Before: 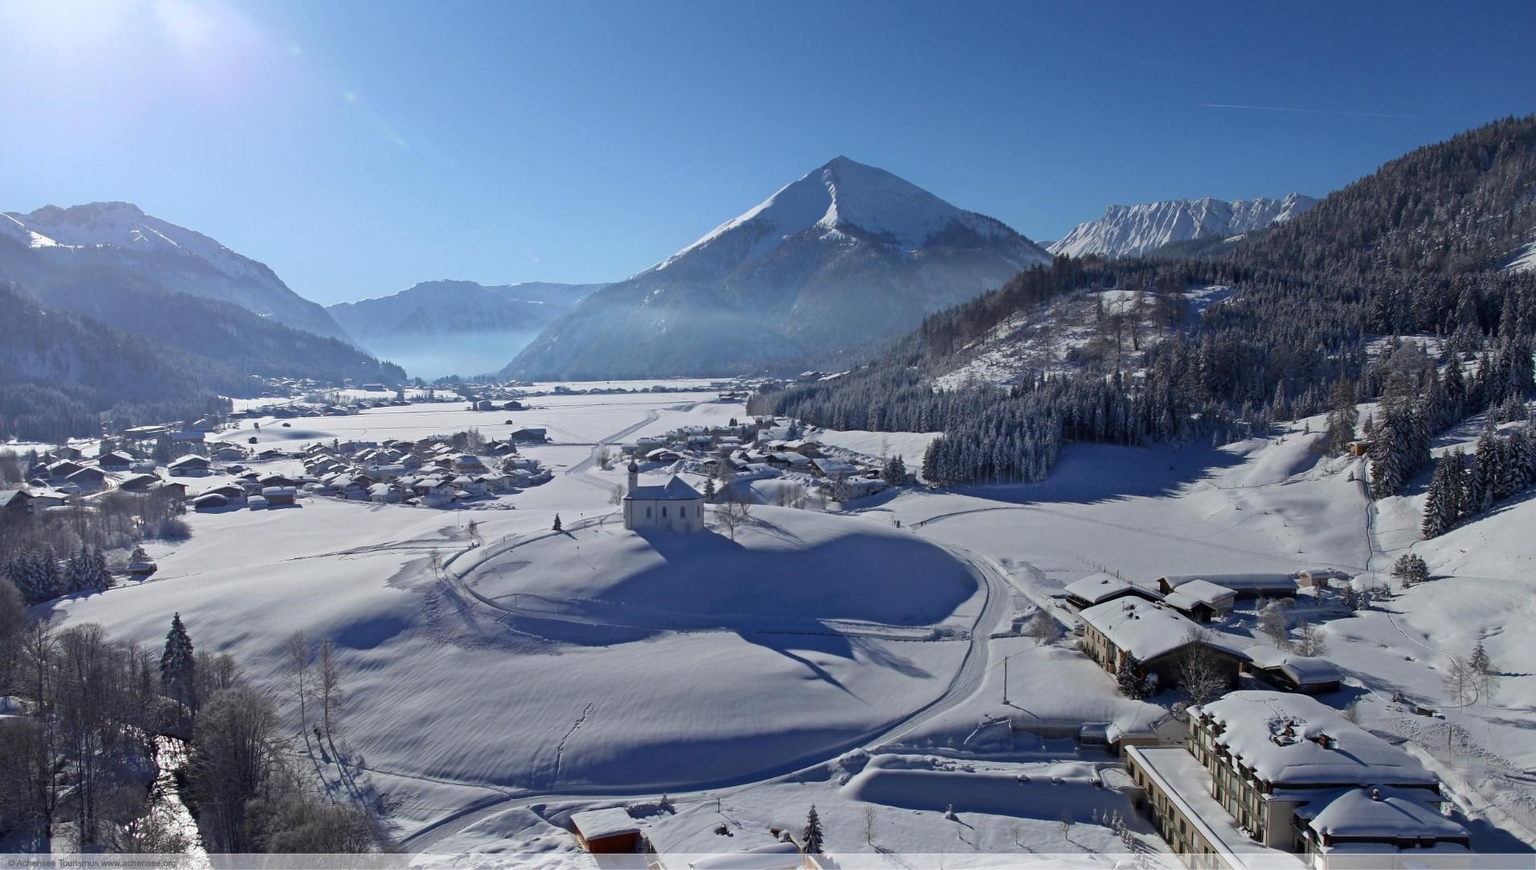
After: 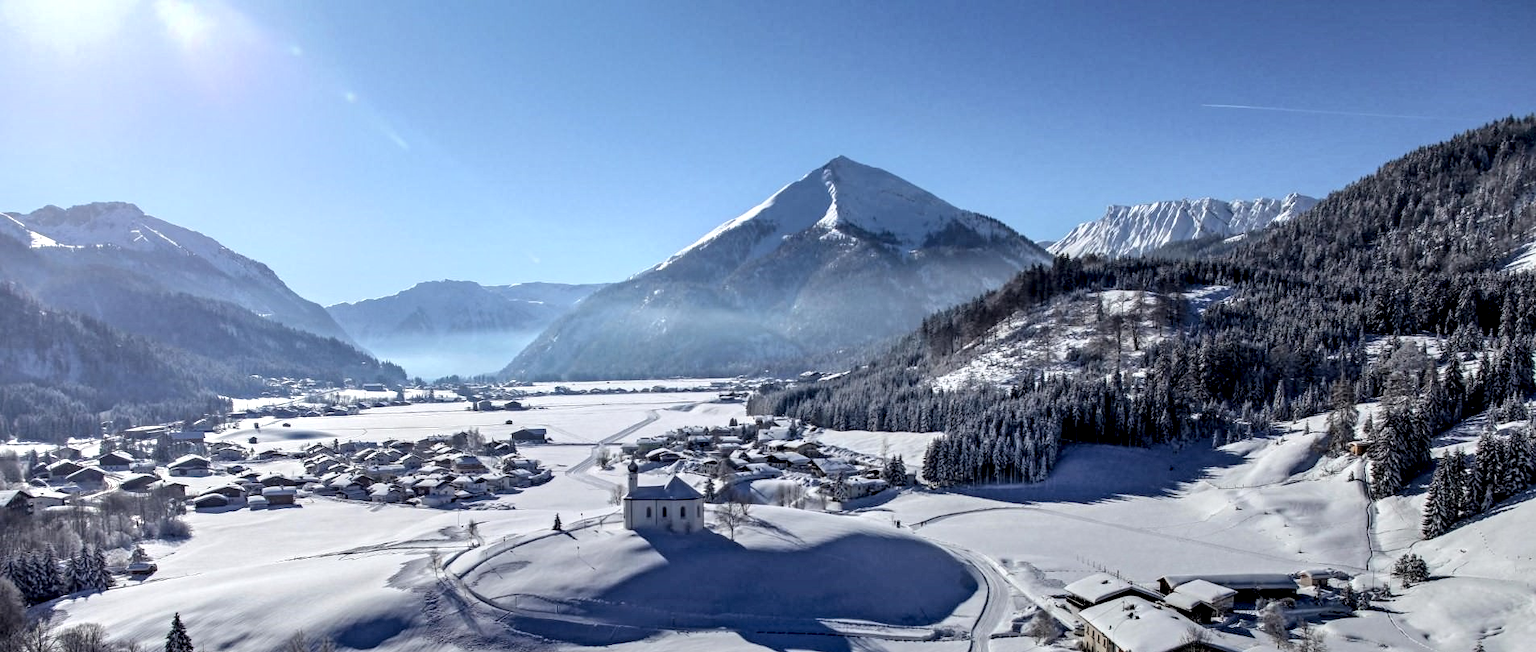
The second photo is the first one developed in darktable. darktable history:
crop: bottom 24.98%
contrast brightness saturation: brightness 0.143
tone curve: curves: ch0 [(0, 0) (0.003, 0.018) (0.011, 0.019) (0.025, 0.02) (0.044, 0.024) (0.069, 0.034) (0.1, 0.049) (0.136, 0.082) (0.177, 0.136) (0.224, 0.196) (0.277, 0.263) (0.335, 0.329) (0.399, 0.401) (0.468, 0.473) (0.543, 0.546) (0.623, 0.625) (0.709, 0.698) (0.801, 0.779) (0.898, 0.867) (1, 1)], color space Lab, independent channels, preserve colors basic power
local contrast: detail 202%
